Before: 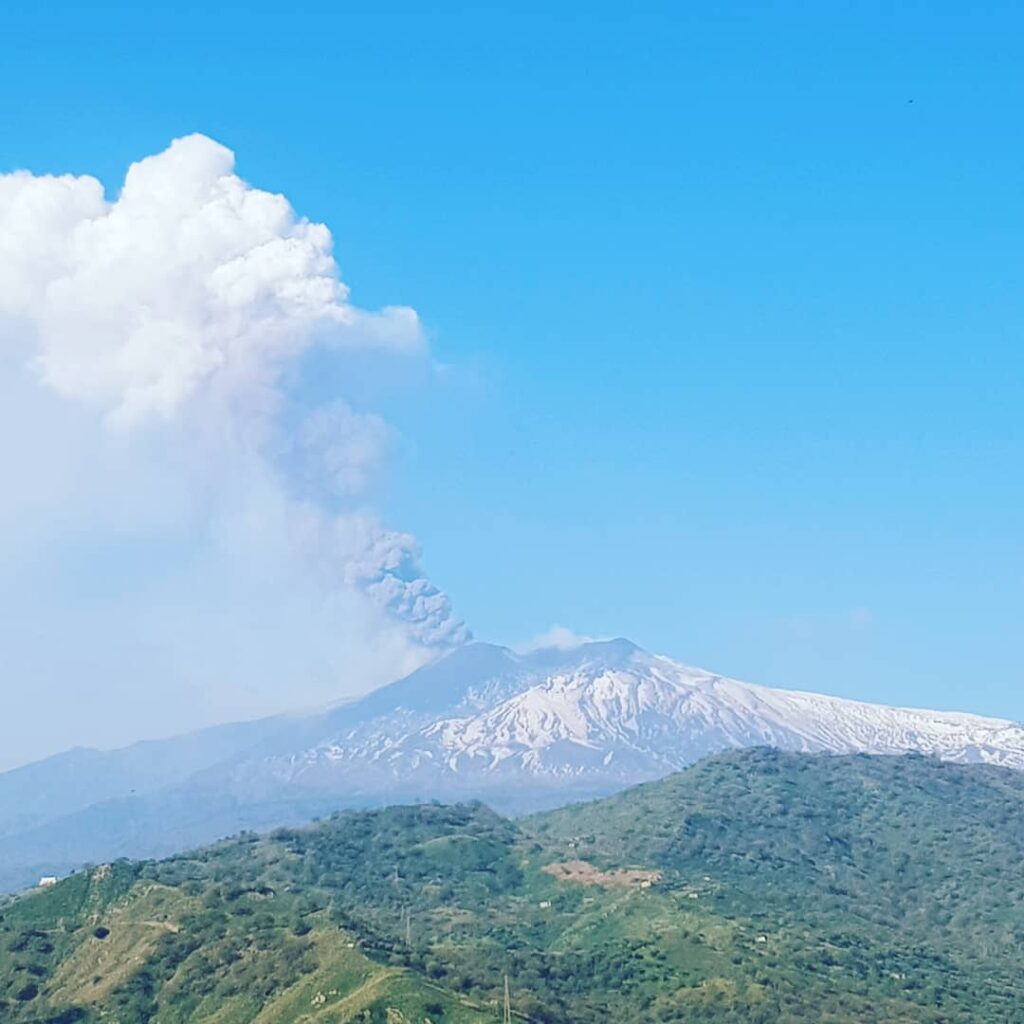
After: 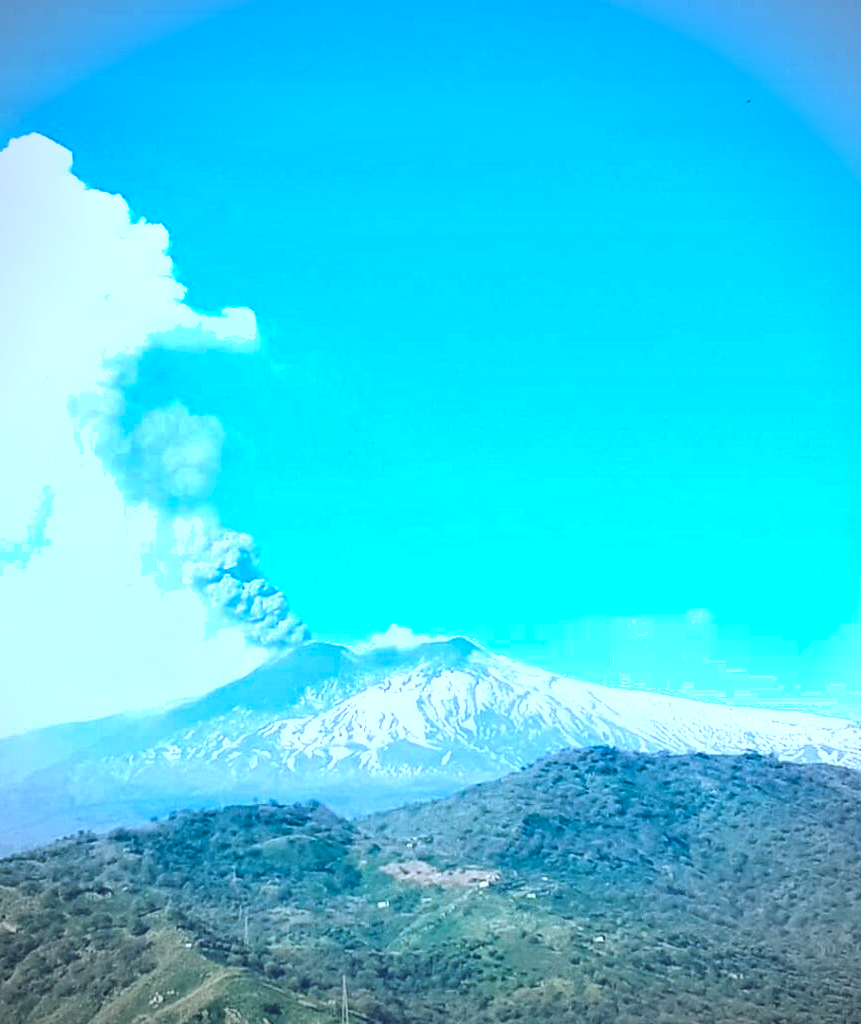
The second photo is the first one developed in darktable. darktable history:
crop: left 15.839%
shadows and highlights: low approximation 0.01, soften with gaussian
vignetting: on, module defaults
tone equalizer: -8 EV -0.727 EV, -7 EV -0.677 EV, -6 EV -0.587 EV, -5 EV -0.379 EV, -3 EV 0.396 EV, -2 EV 0.6 EV, -1 EV 0.684 EV, +0 EV 0.759 EV
color correction: highlights a* -8.76, highlights b* -23.06
